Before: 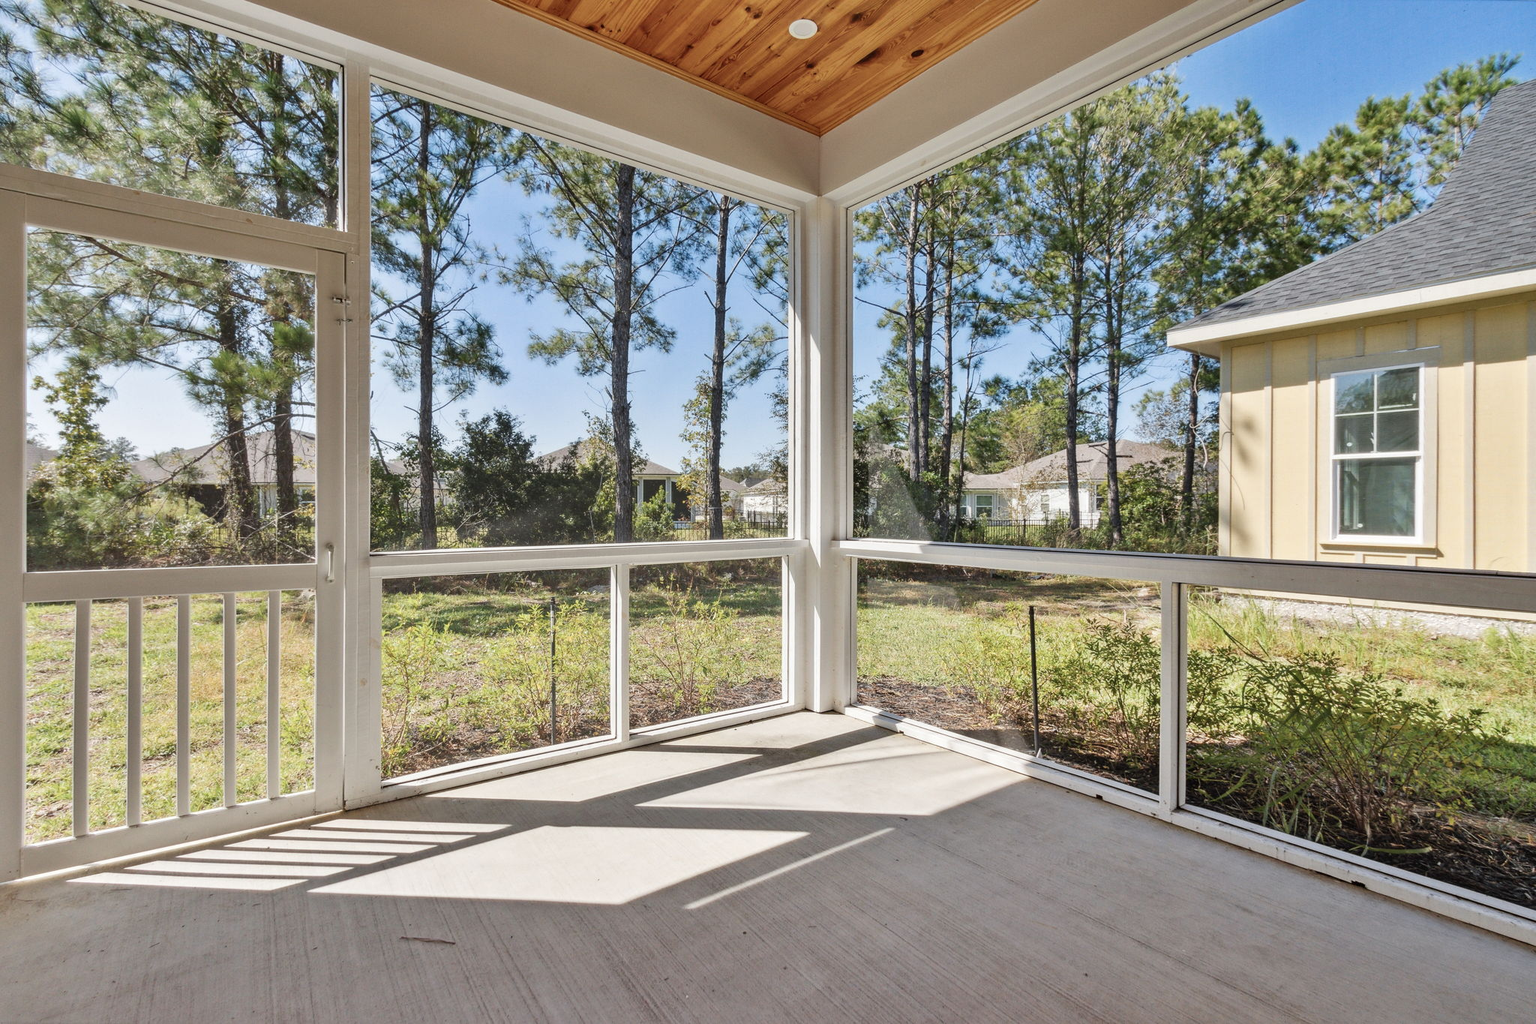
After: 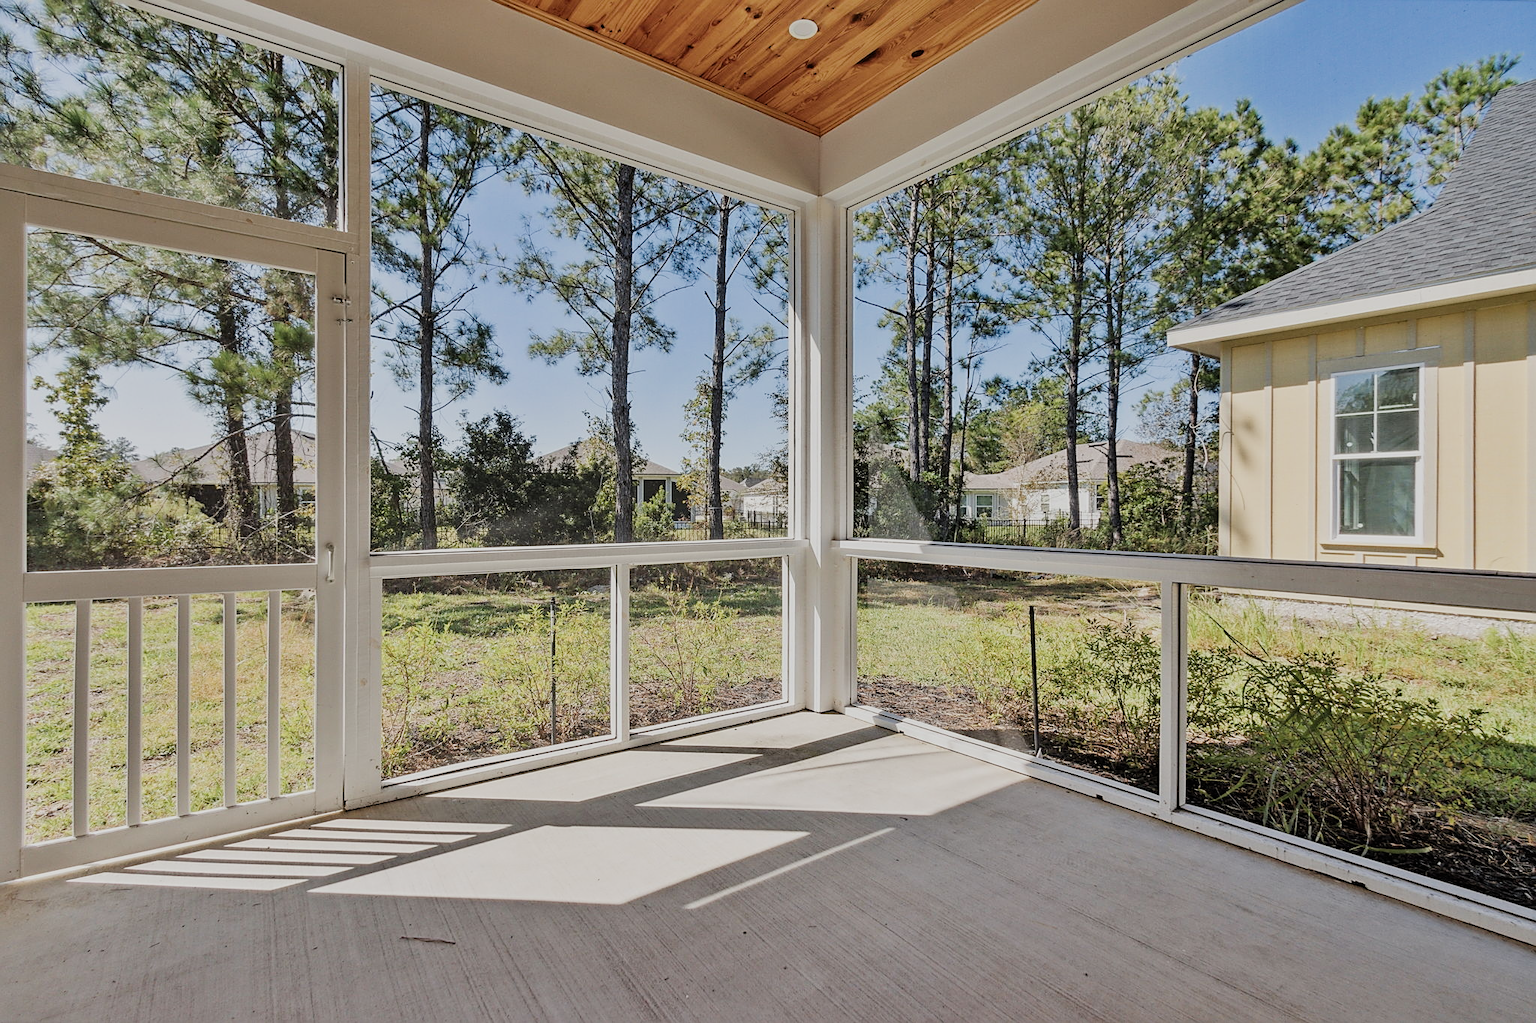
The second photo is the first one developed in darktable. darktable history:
filmic rgb: black relative exposure -7.65 EV, white relative exposure 4.56 EV, hardness 3.61
white balance: emerald 1
rotate and perspective: automatic cropping original format, crop left 0, crop top 0
sharpen: on, module defaults
